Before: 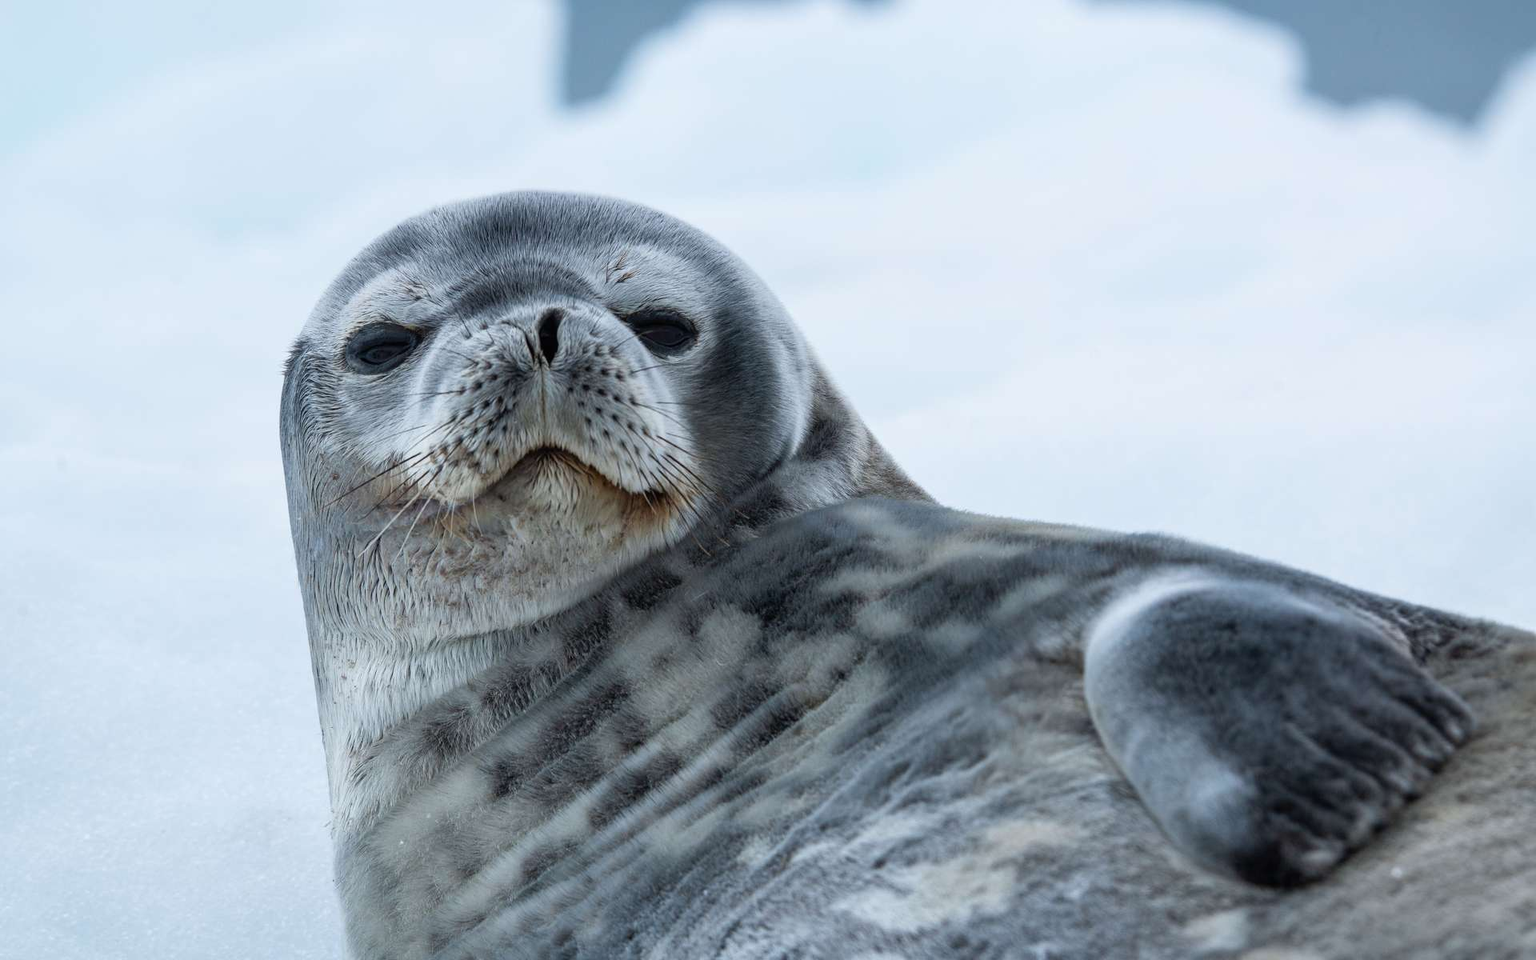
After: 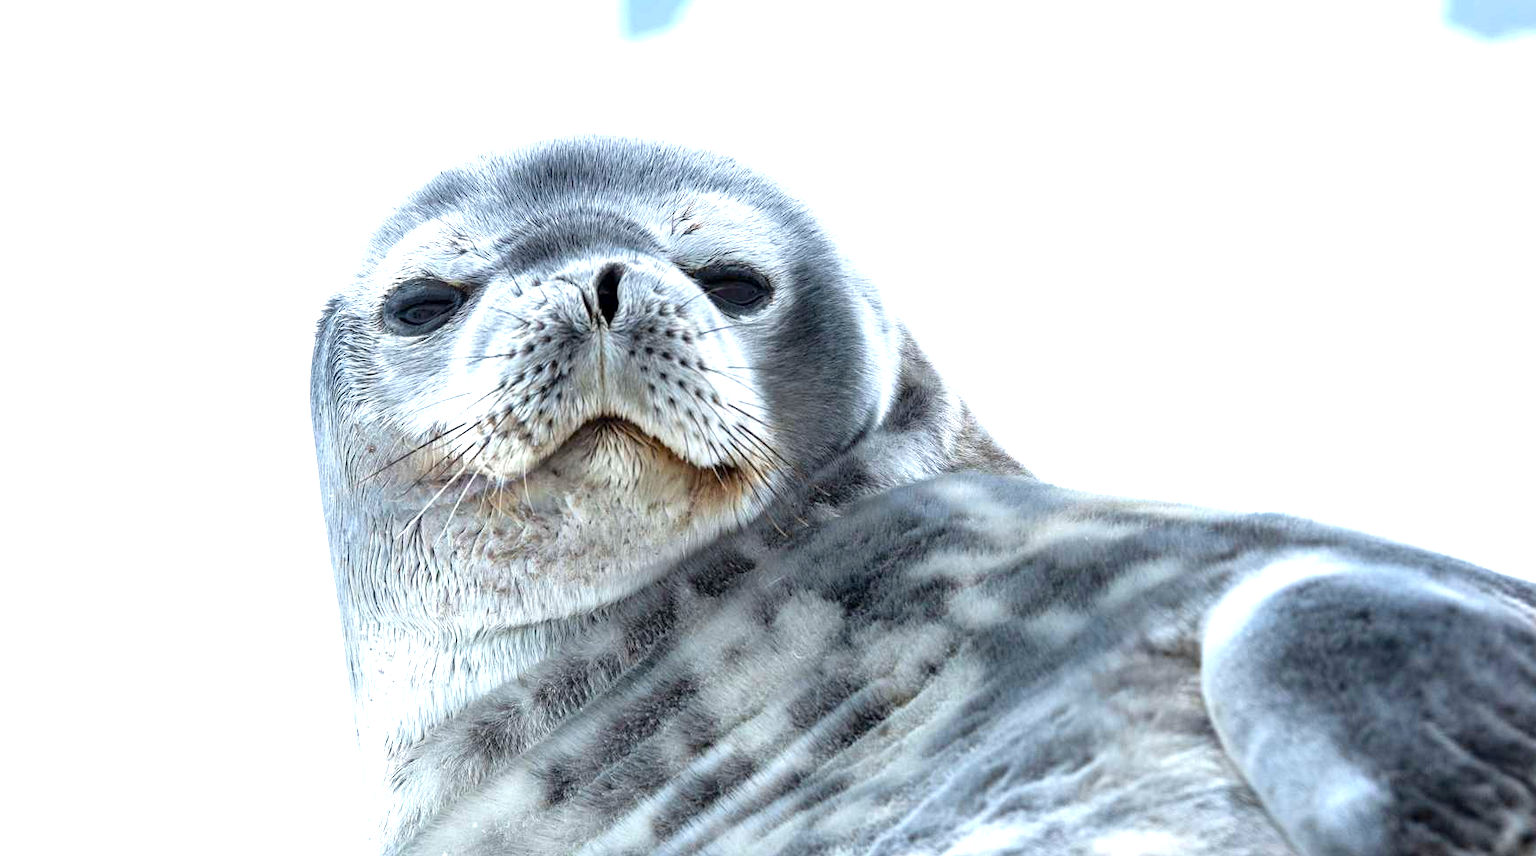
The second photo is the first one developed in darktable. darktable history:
crop: top 7.49%, right 9.717%, bottom 11.943%
exposure: black level correction 0.001, exposure 1.3 EV, compensate highlight preservation false
